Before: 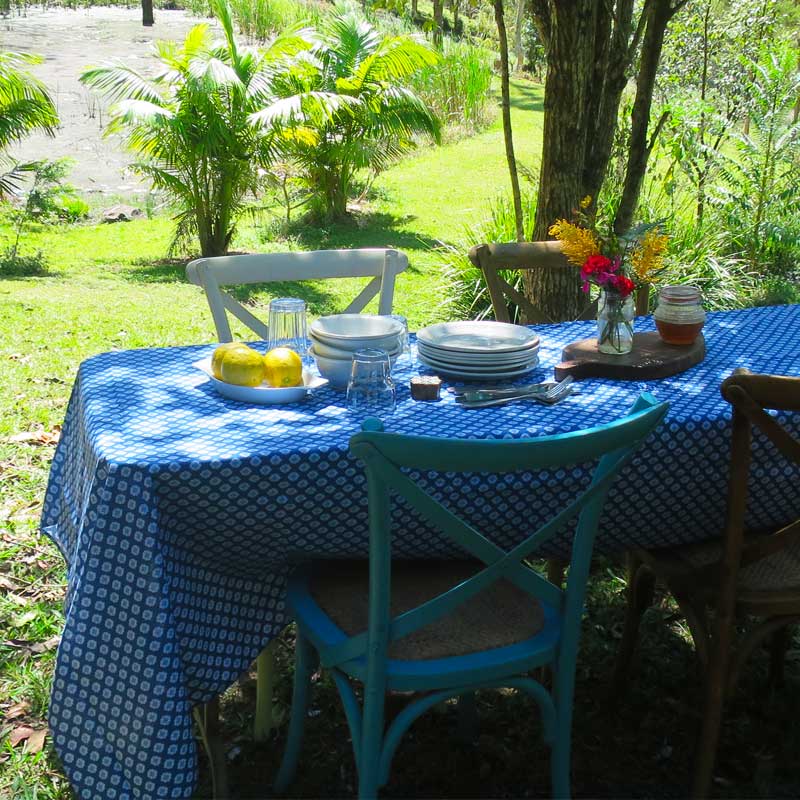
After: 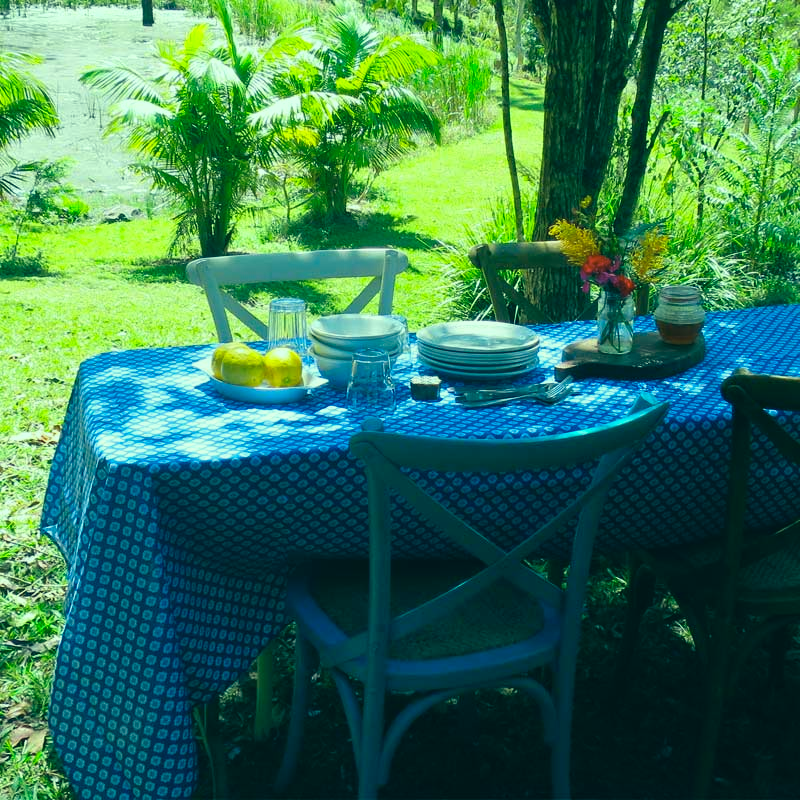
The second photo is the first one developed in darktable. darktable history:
color correction: highlights a* -19.5, highlights b* 9.8, shadows a* -20.62, shadows b* -11.03
